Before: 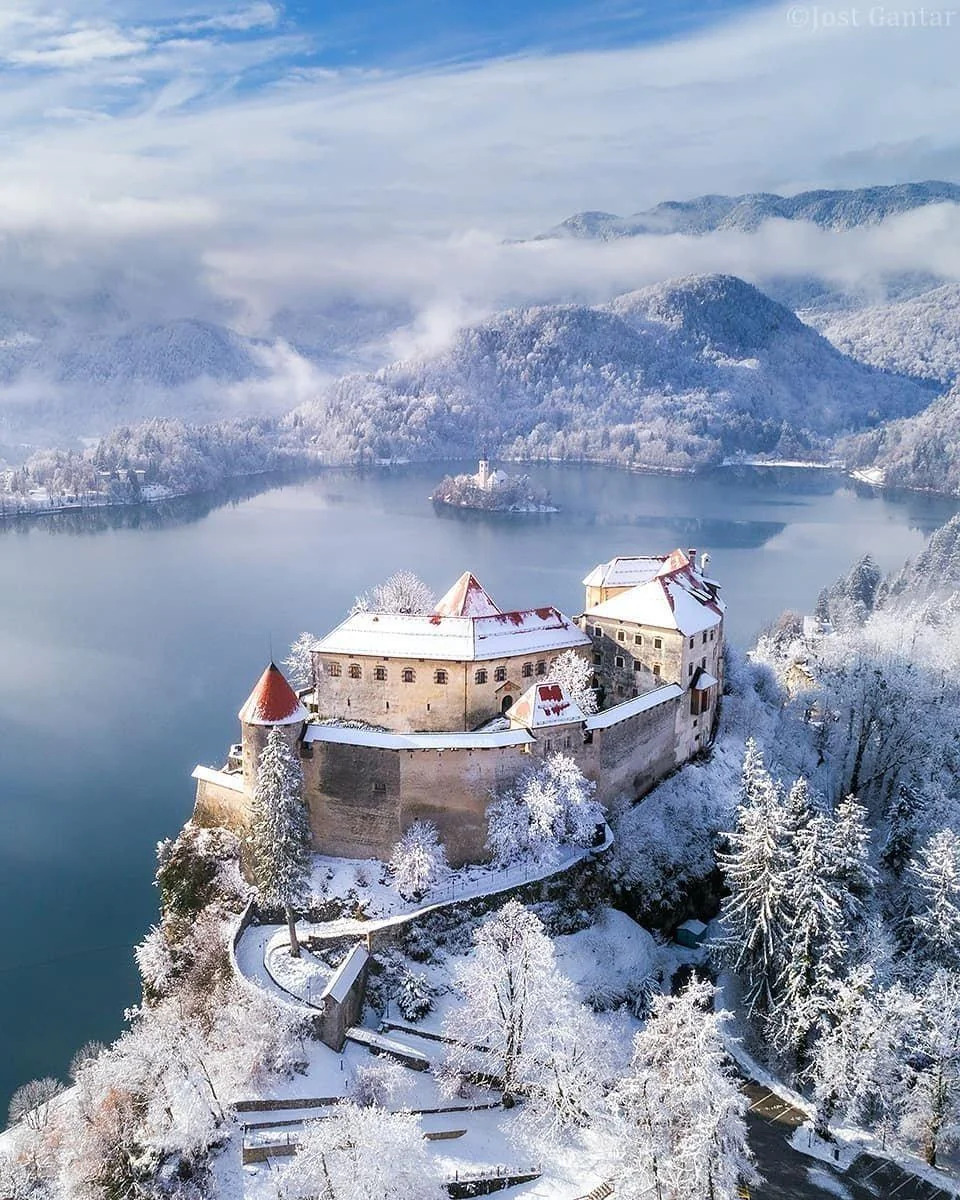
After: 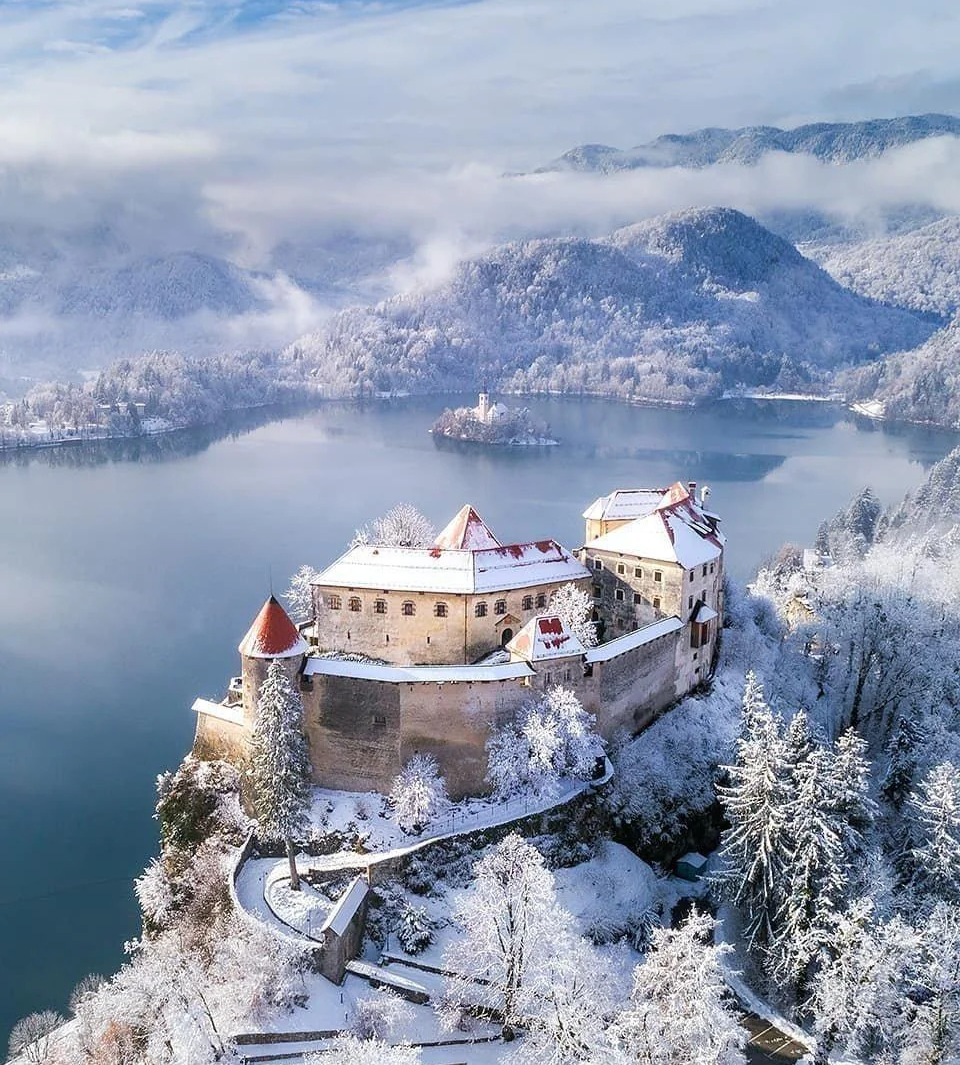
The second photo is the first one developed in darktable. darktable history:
crop and rotate: top 5.609%, bottom 5.609%
